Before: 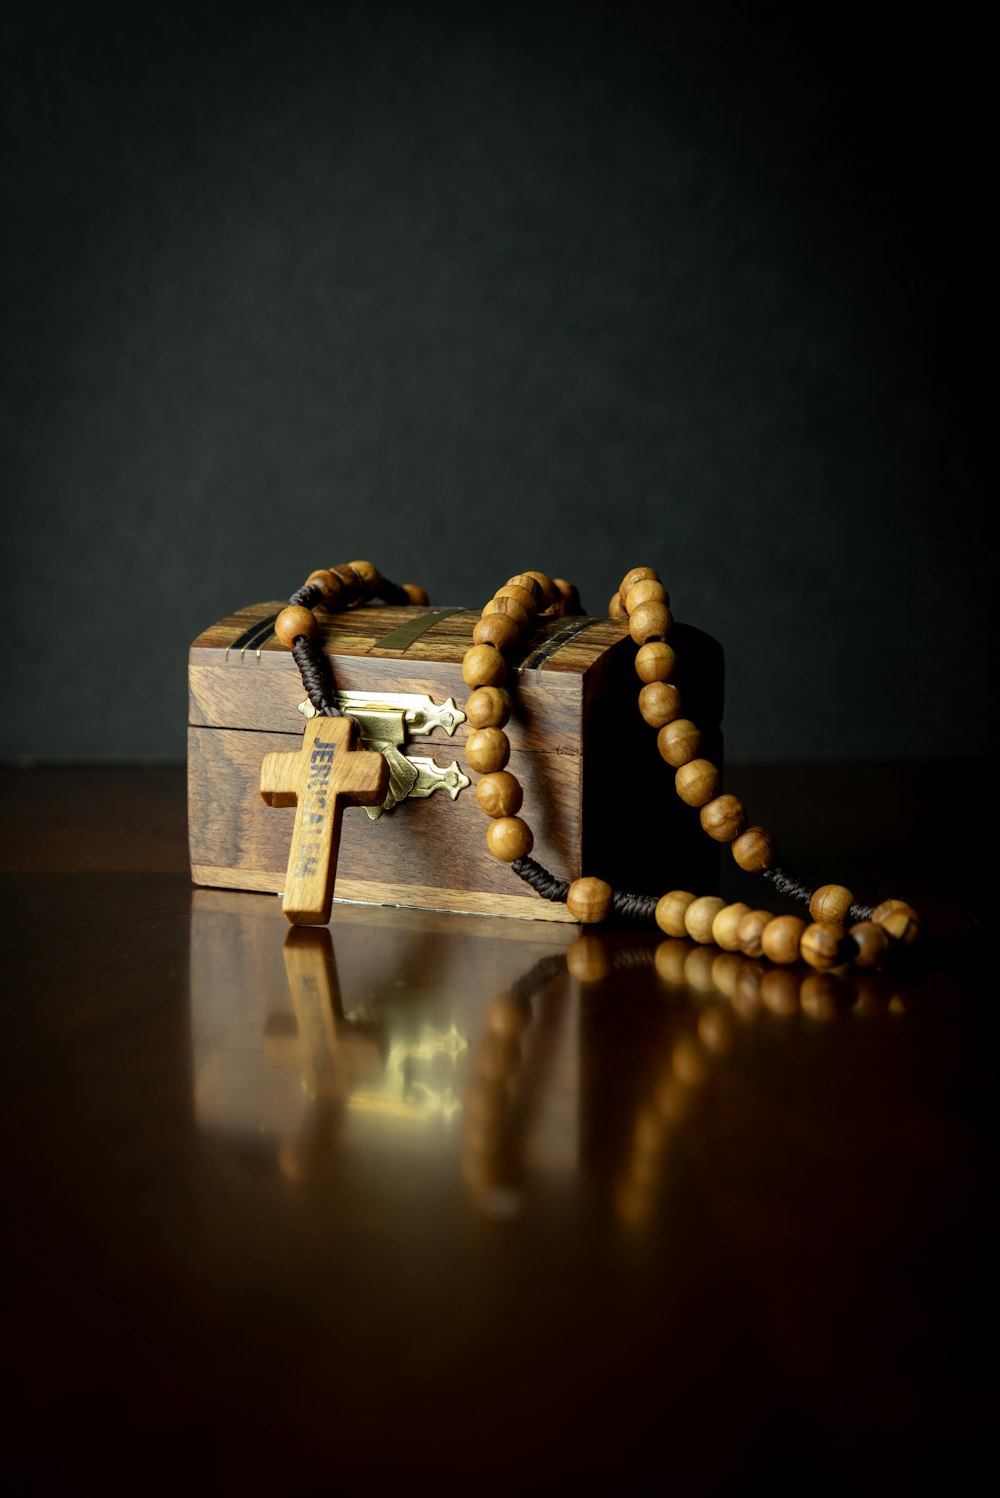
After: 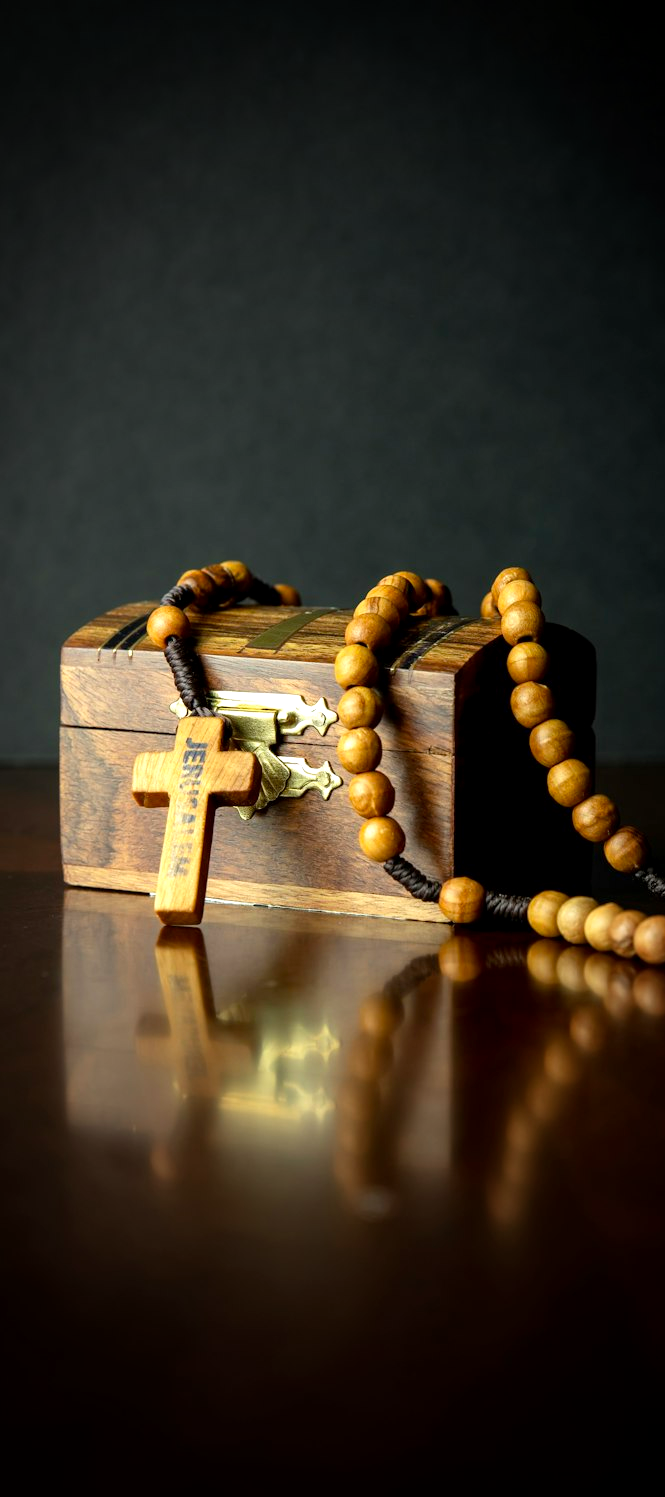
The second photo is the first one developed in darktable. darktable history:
crop and rotate: left 12.828%, right 20.605%
vignetting: fall-off start 33.43%, fall-off radius 64.5%, width/height ratio 0.959
exposure: black level correction 0.001, exposure 0.499 EV, compensate exposure bias true, compensate highlight preservation false
